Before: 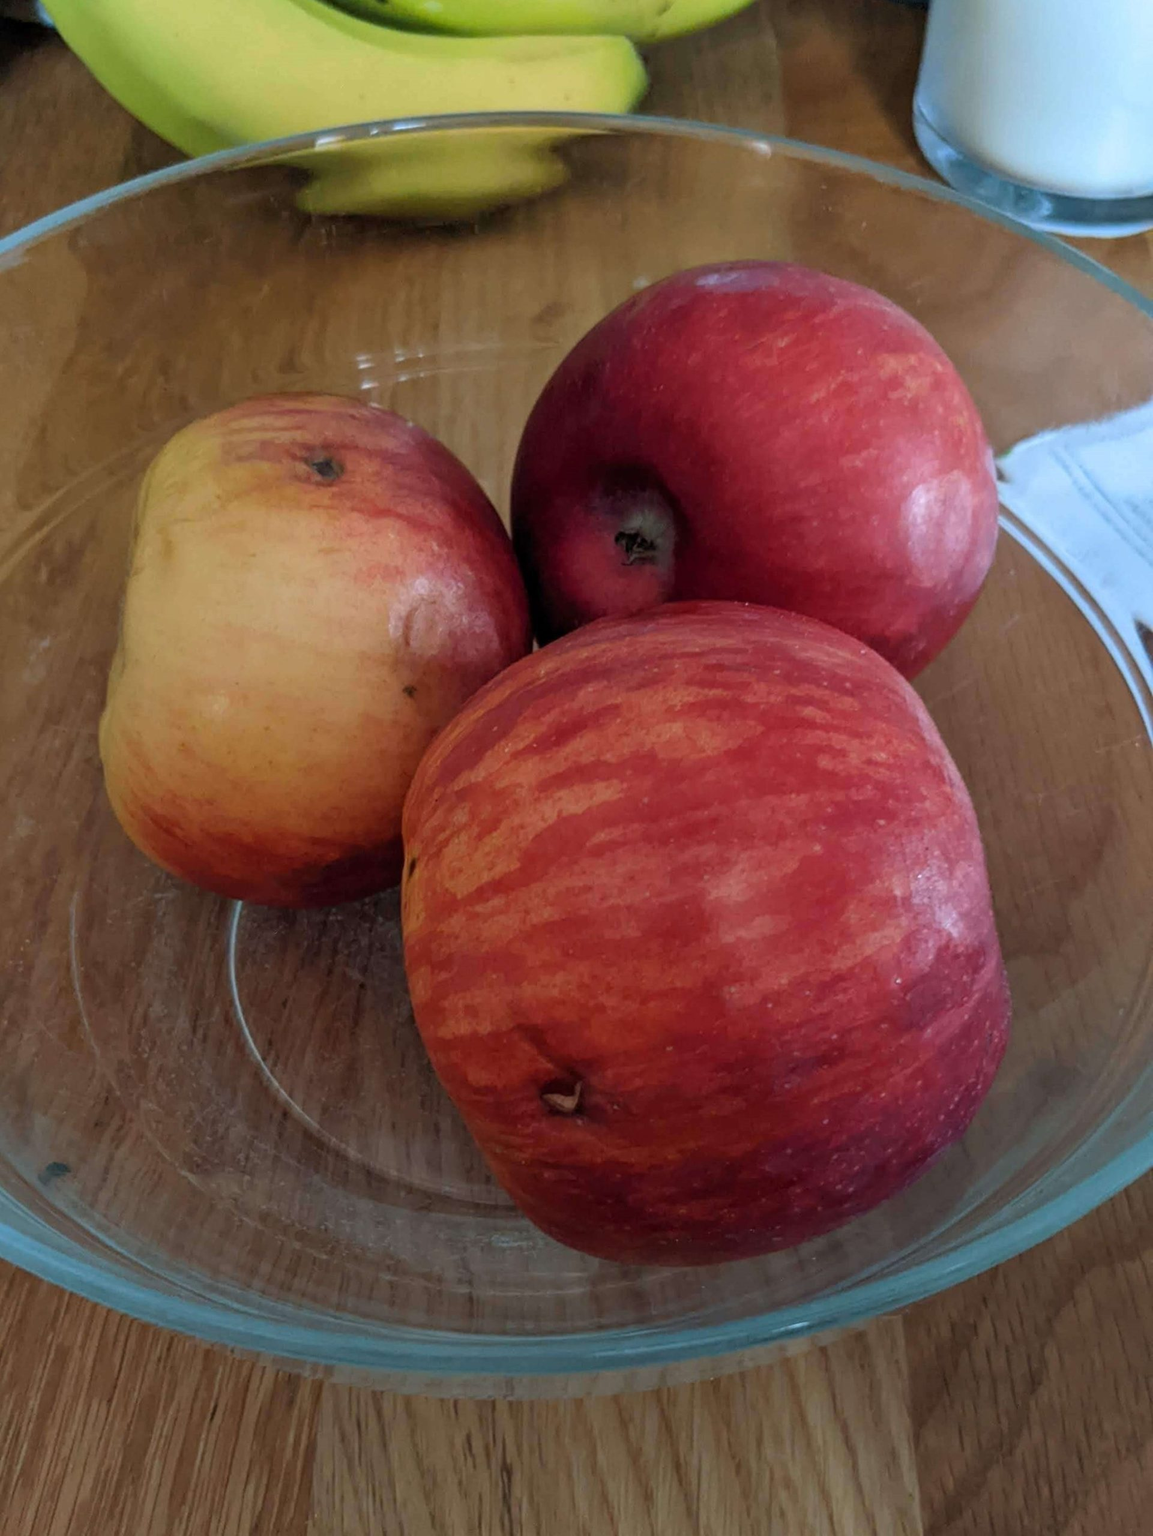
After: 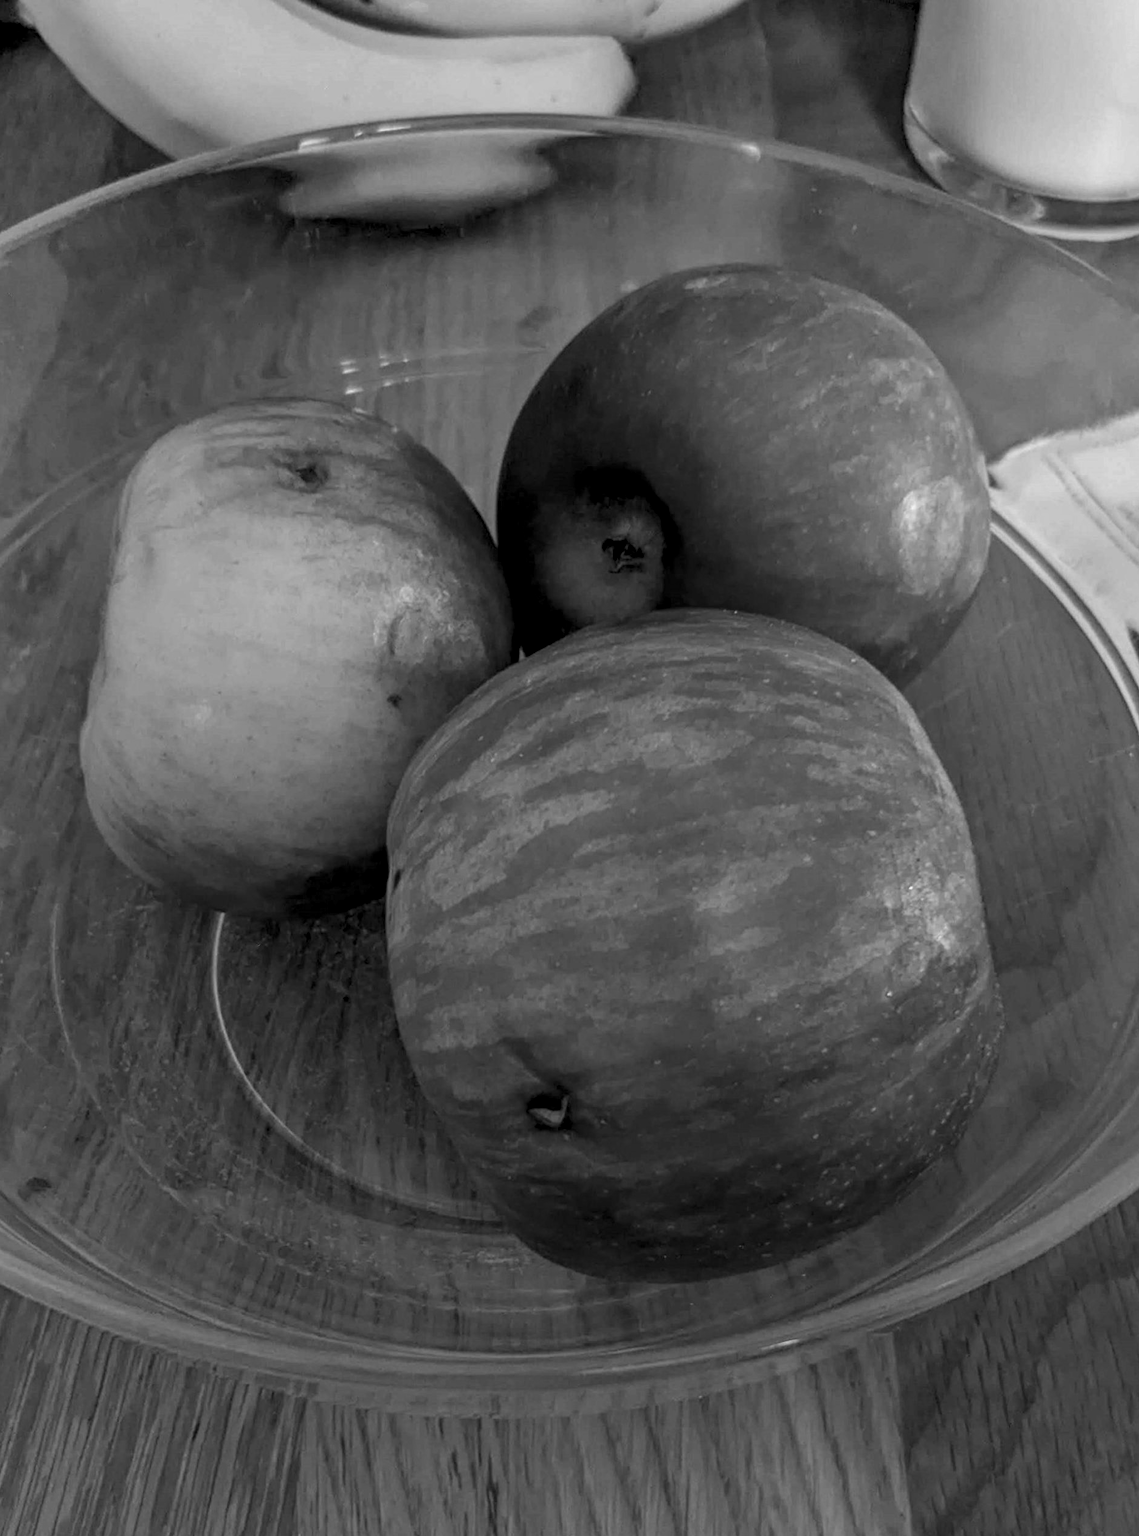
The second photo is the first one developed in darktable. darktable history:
haze removal: compatibility mode true, adaptive false
monochrome: a 73.58, b 64.21
local contrast: detail 130%
crop and rotate: left 1.774%, right 0.633%, bottom 1.28%
